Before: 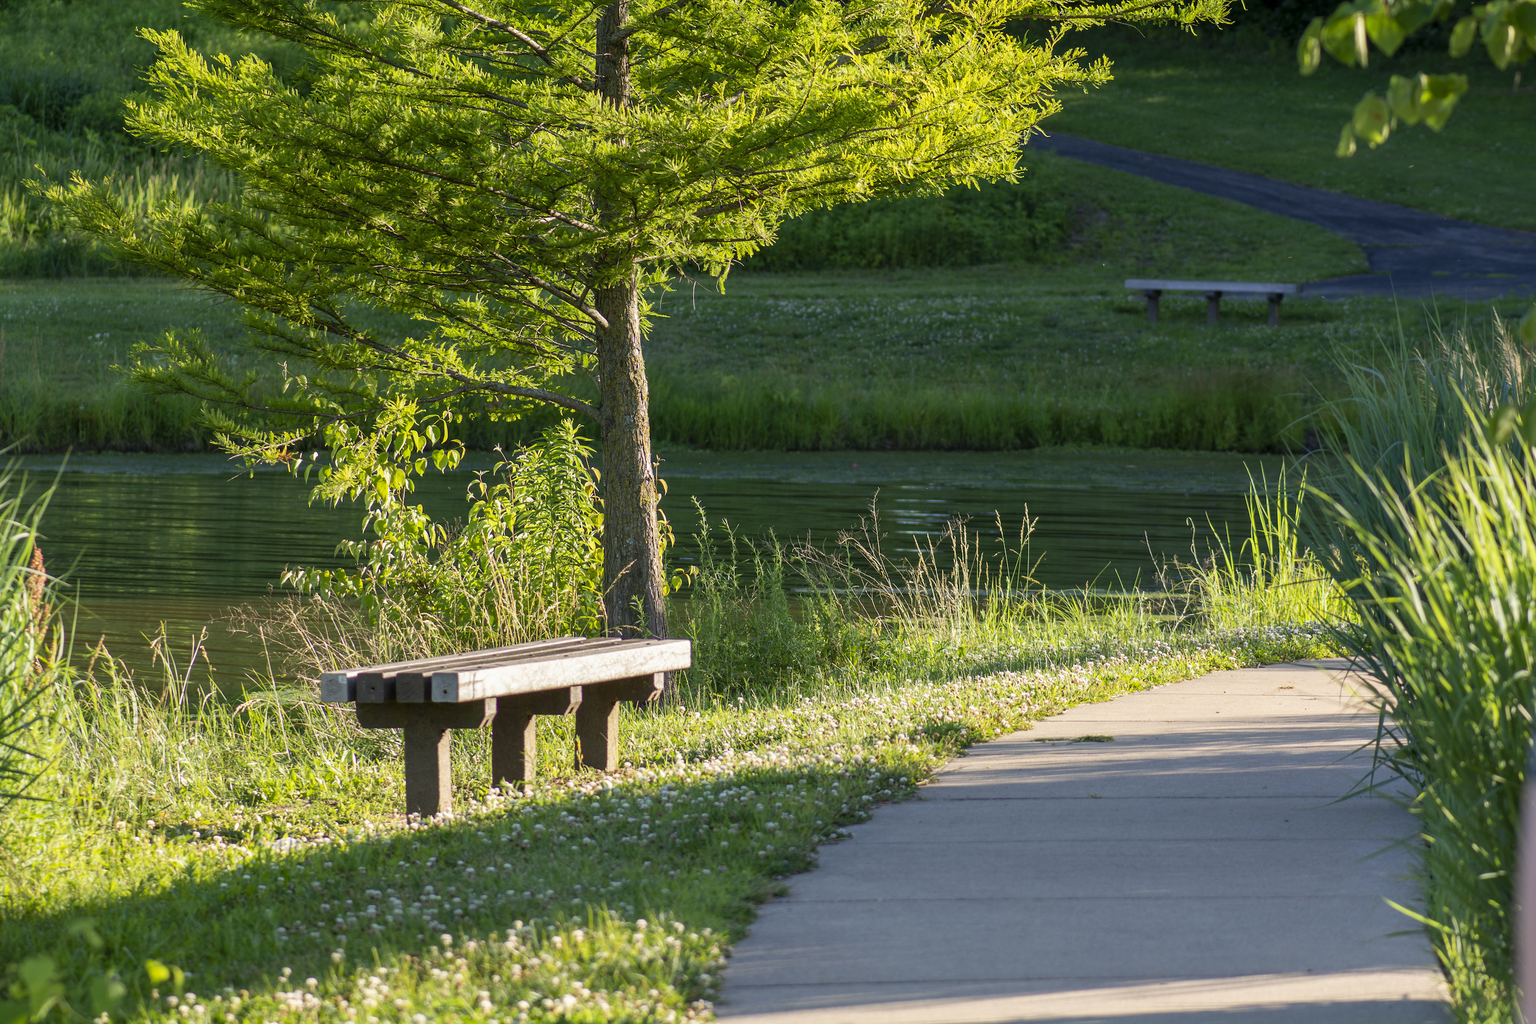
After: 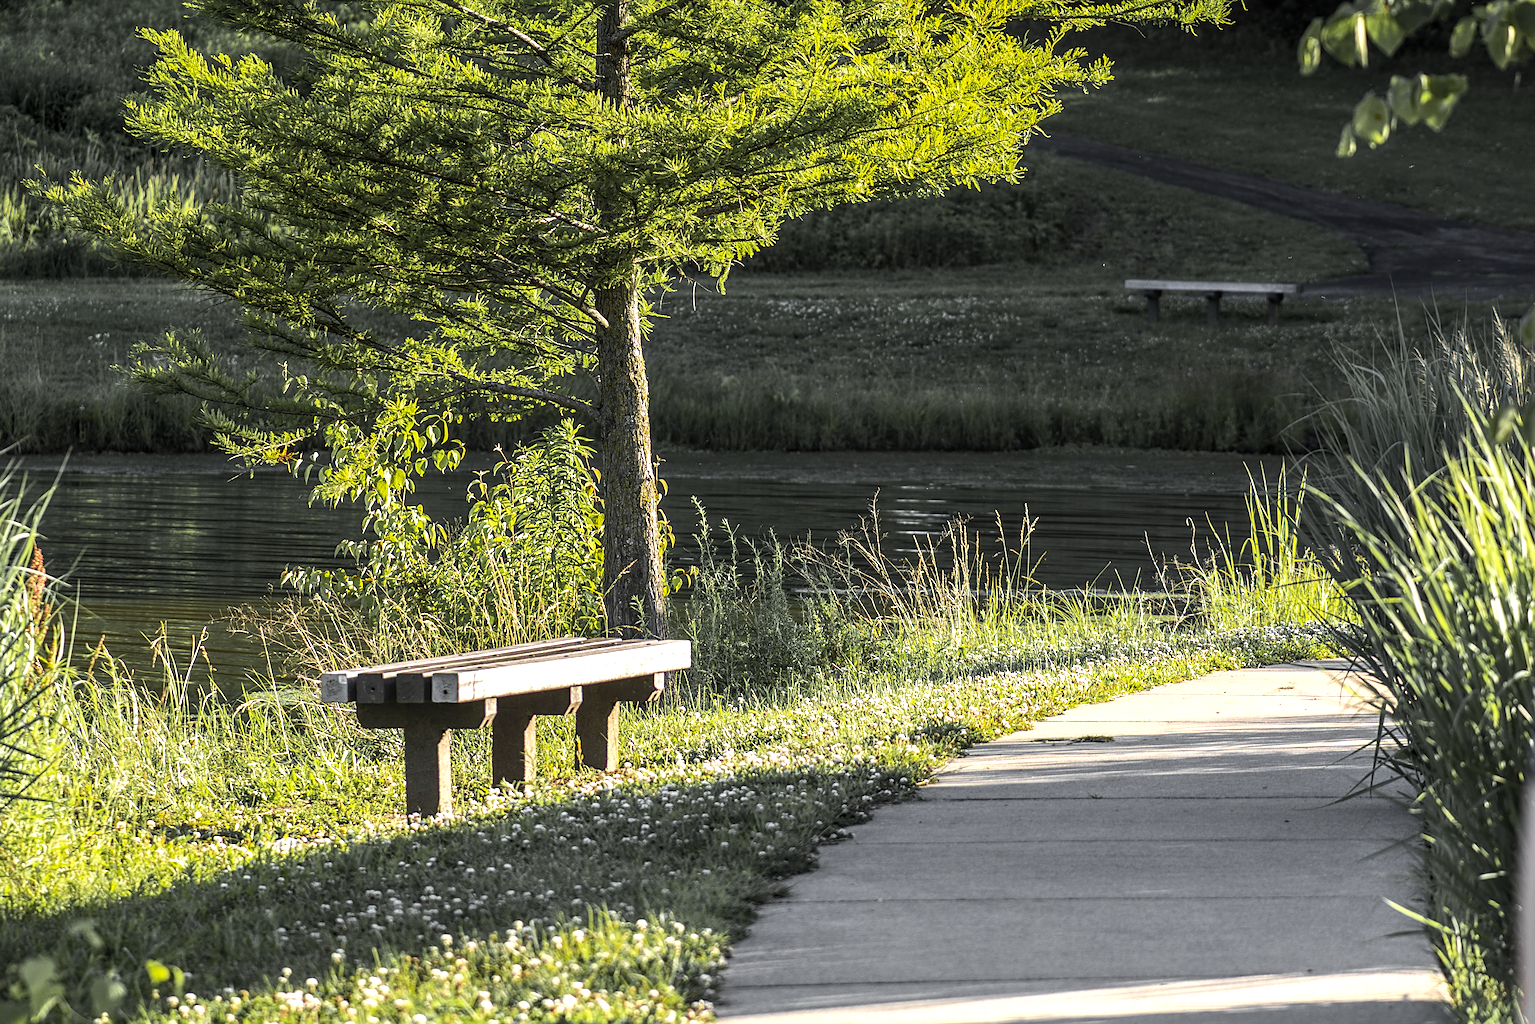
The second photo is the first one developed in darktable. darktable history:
local contrast: on, module defaults
sharpen: on, module defaults
color zones: curves: ch0 [(0.004, 0.388) (0.125, 0.392) (0.25, 0.404) (0.375, 0.5) (0.5, 0.5) (0.625, 0.5) (0.75, 0.5) (0.875, 0.5)]; ch1 [(0, 0.5) (0.125, 0.5) (0.25, 0.5) (0.375, 0.124) (0.524, 0.124) (0.645, 0.128) (0.789, 0.132) (0.914, 0.096) (0.998, 0.068)]
tone equalizer: -8 EV -1.08 EV, -7 EV -1.01 EV, -6 EV -0.867 EV, -5 EV -0.578 EV, -3 EV 0.578 EV, -2 EV 0.867 EV, -1 EV 1.01 EV, +0 EV 1.08 EV, edges refinement/feathering 500, mask exposure compensation -1.57 EV, preserve details no
